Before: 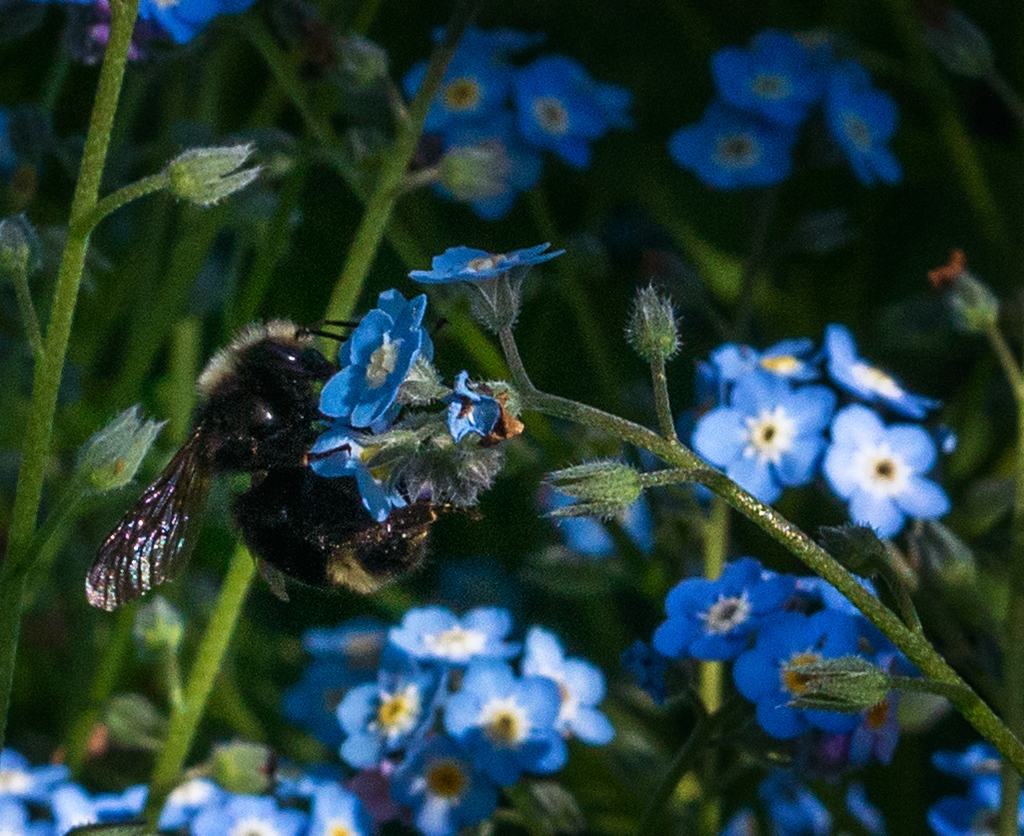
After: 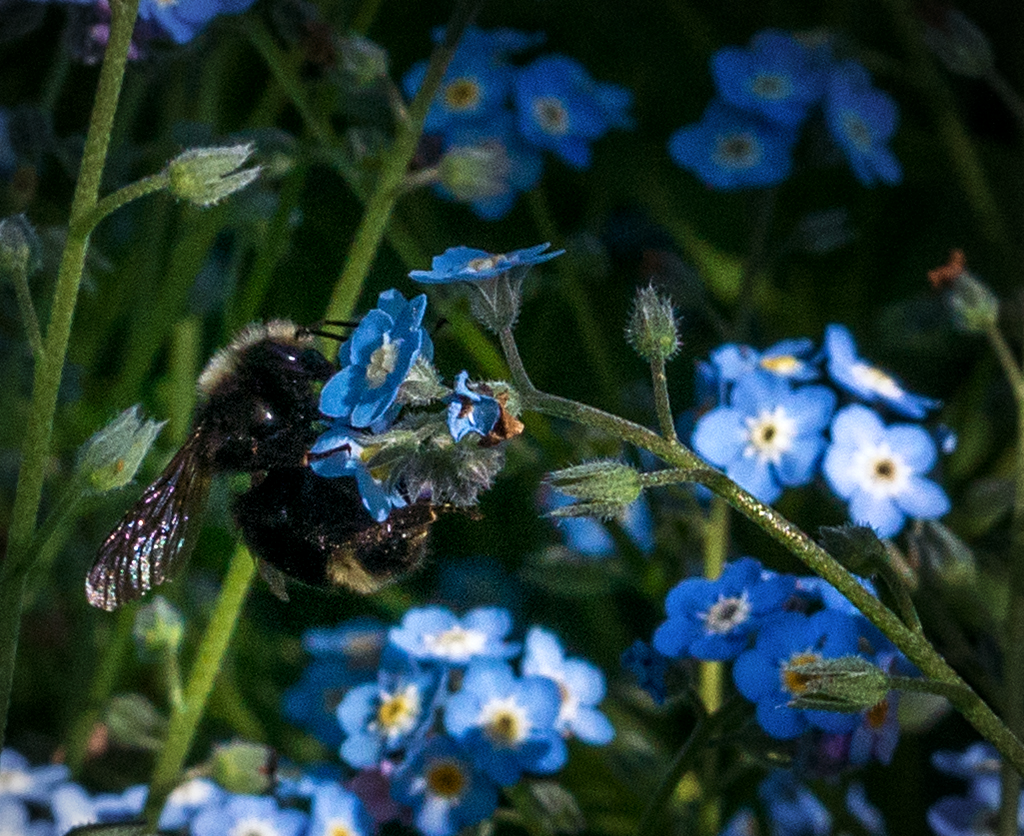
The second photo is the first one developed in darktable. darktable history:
local contrast: highlights 100%, shadows 100%, detail 120%, midtone range 0.2
vignetting: fall-off radius 60.92%
shadows and highlights: shadows -10, white point adjustment 1.5, highlights 10
